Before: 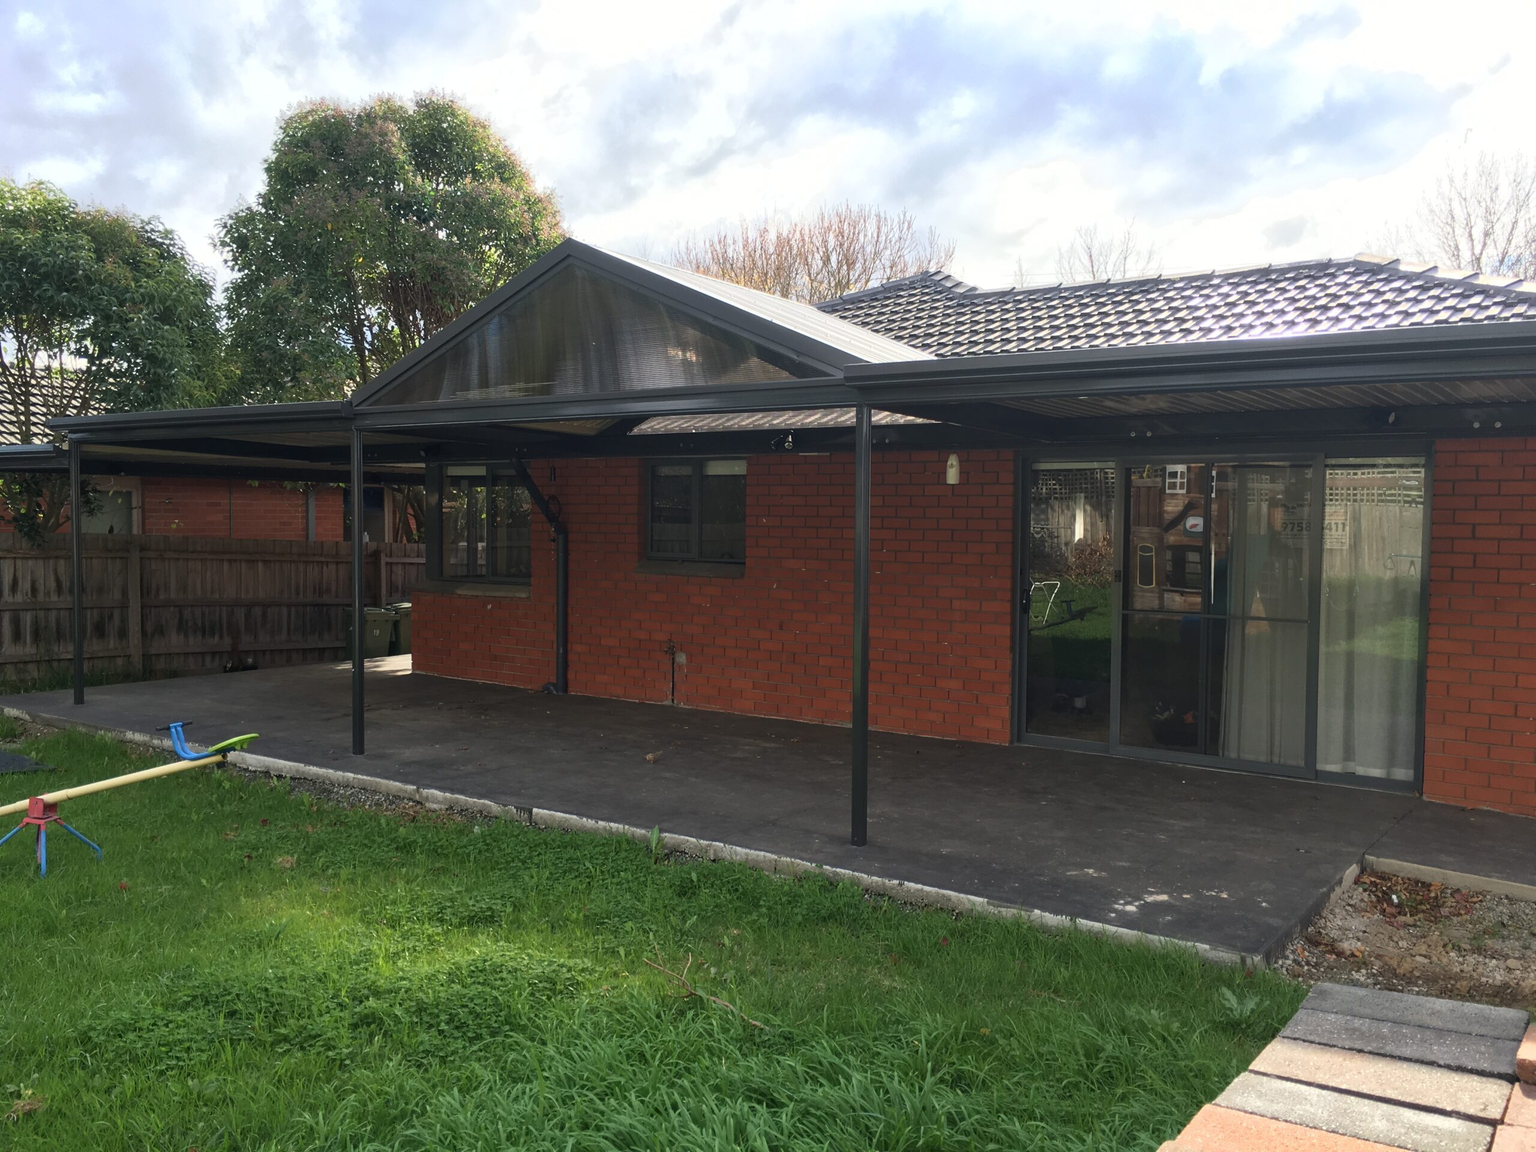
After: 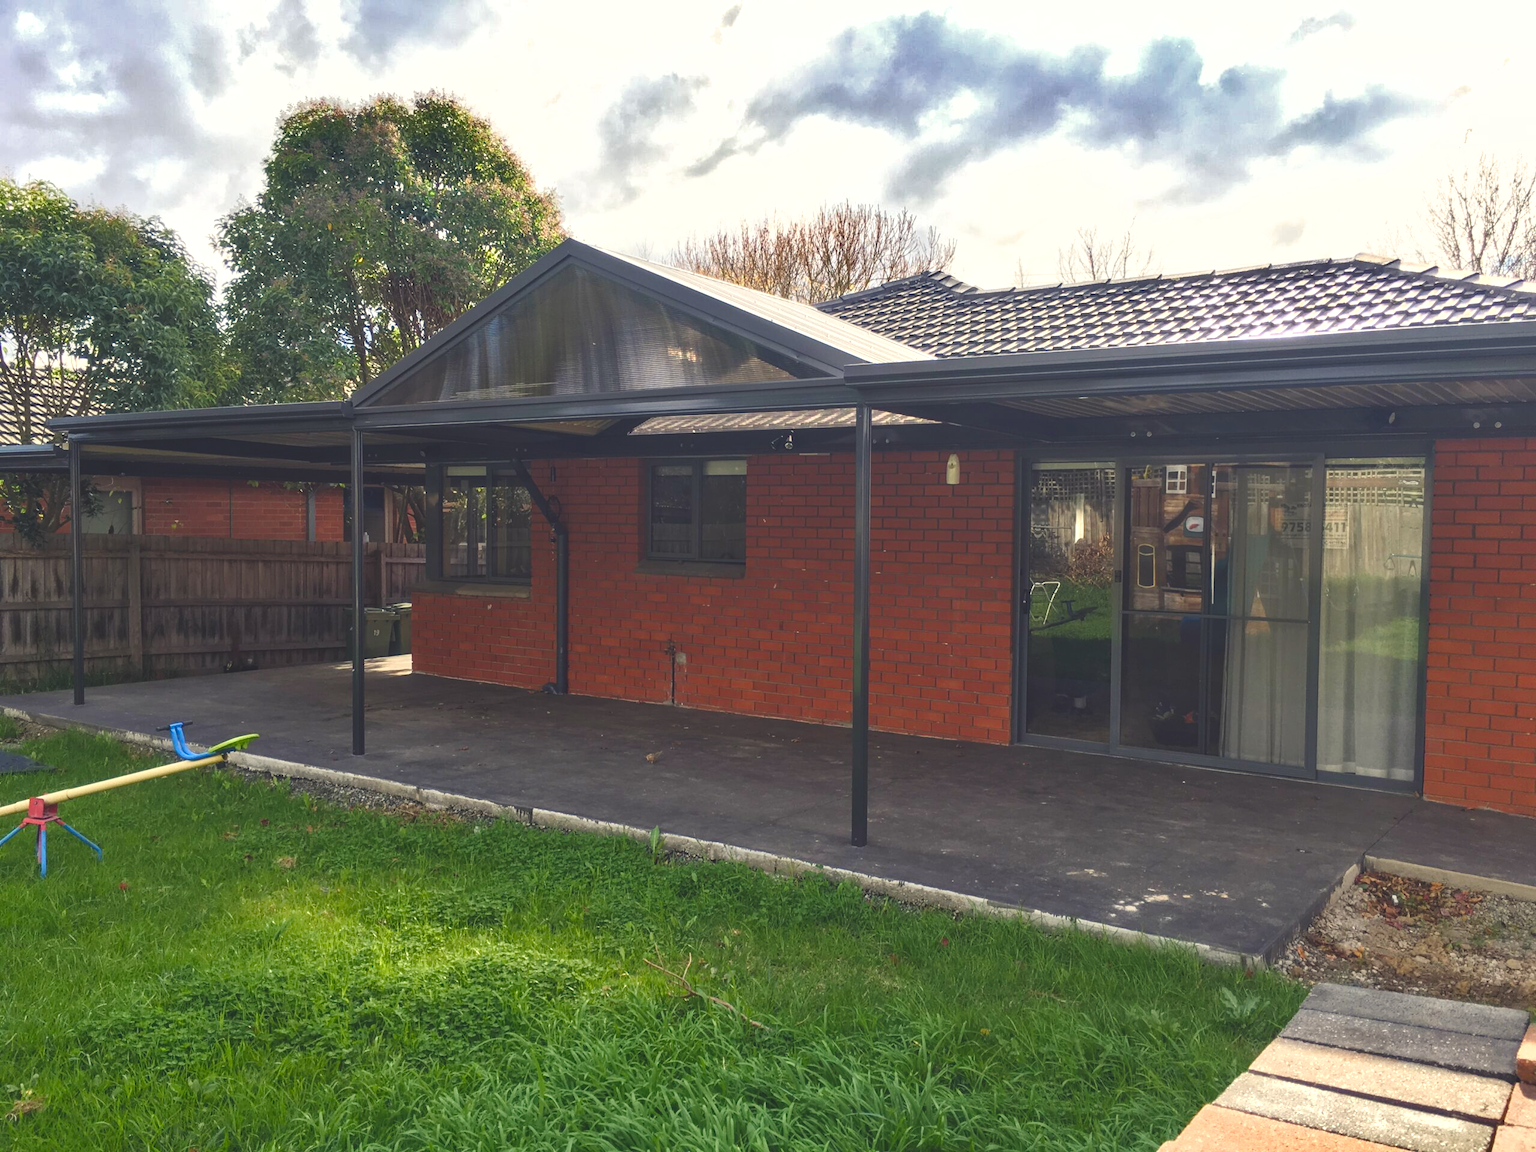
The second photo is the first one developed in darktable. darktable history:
exposure: exposure 0.014 EV, compensate highlight preservation false
shadows and highlights: radius 171.16, shadows 27, white point adjustment 3.13, highlights -67.95, soften with gaussian
color balance rgb: shadows lift › chroma 3%, shadows lift › hue 280.8°, power › hue 330°, highlights gain › chroma 3%, highlights gain › hue 75.6°, global offset › luminance 2%, perceptual saturation grading › global saturation 20%, perceptual saturation grading › highlights -25%, perceptual saturation grading › shadows 50%, global vibrance 20.33%
local contrast: on, module defaults
